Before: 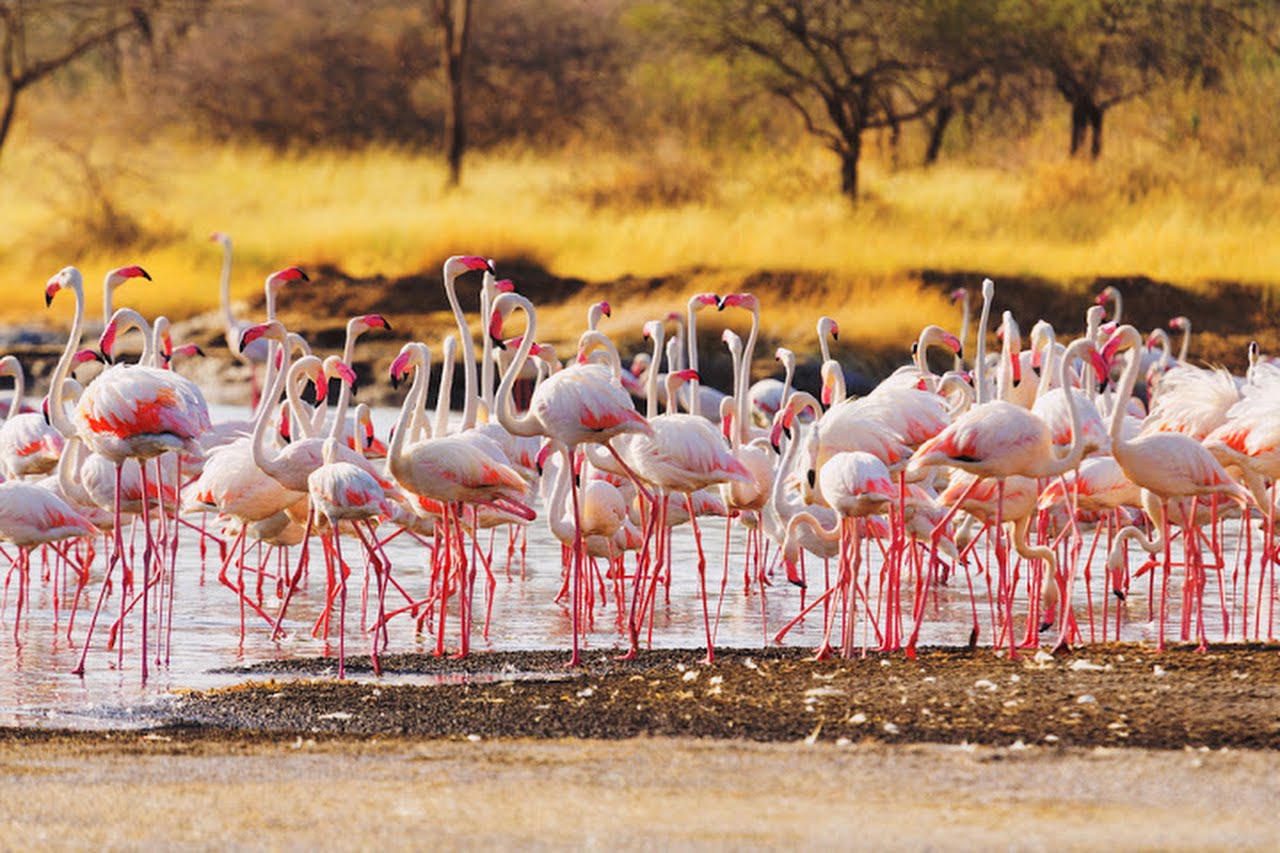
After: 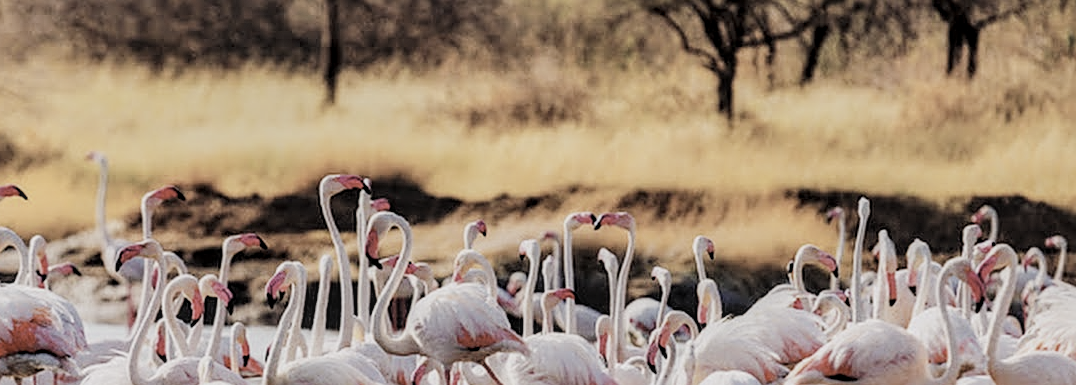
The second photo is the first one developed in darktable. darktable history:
tone equalizer: -8 EV -0.423 EV, -7 EV -0.378 EV, -6 EV -0.308 EV, -5 EV -0.197 EV, -3 EV 0.198 EV, -2 EV 0.363 EV, -1 EV 0.398 EV, +0 EV 0.411 EV, edges refinement/feathering 500, mask exposure compensation -1.57 EV, preserve details no
filmic rgb: black relative exposure -7.4 EV, white relative exposure 4.85 EV, hardness 3.4, enable highlight reconstruction true
crop and rotate: left 9.714%, top 9.62%, right 6.161%, bottom 45.224%
color correction: highlights b* 0.067, saturation 0.481
local contrast: highlights 23%, detail 130%
sharpen: on, module defaults
exposure: compensate highlight preservation false
levels: levels [0, 0.499, 1]
